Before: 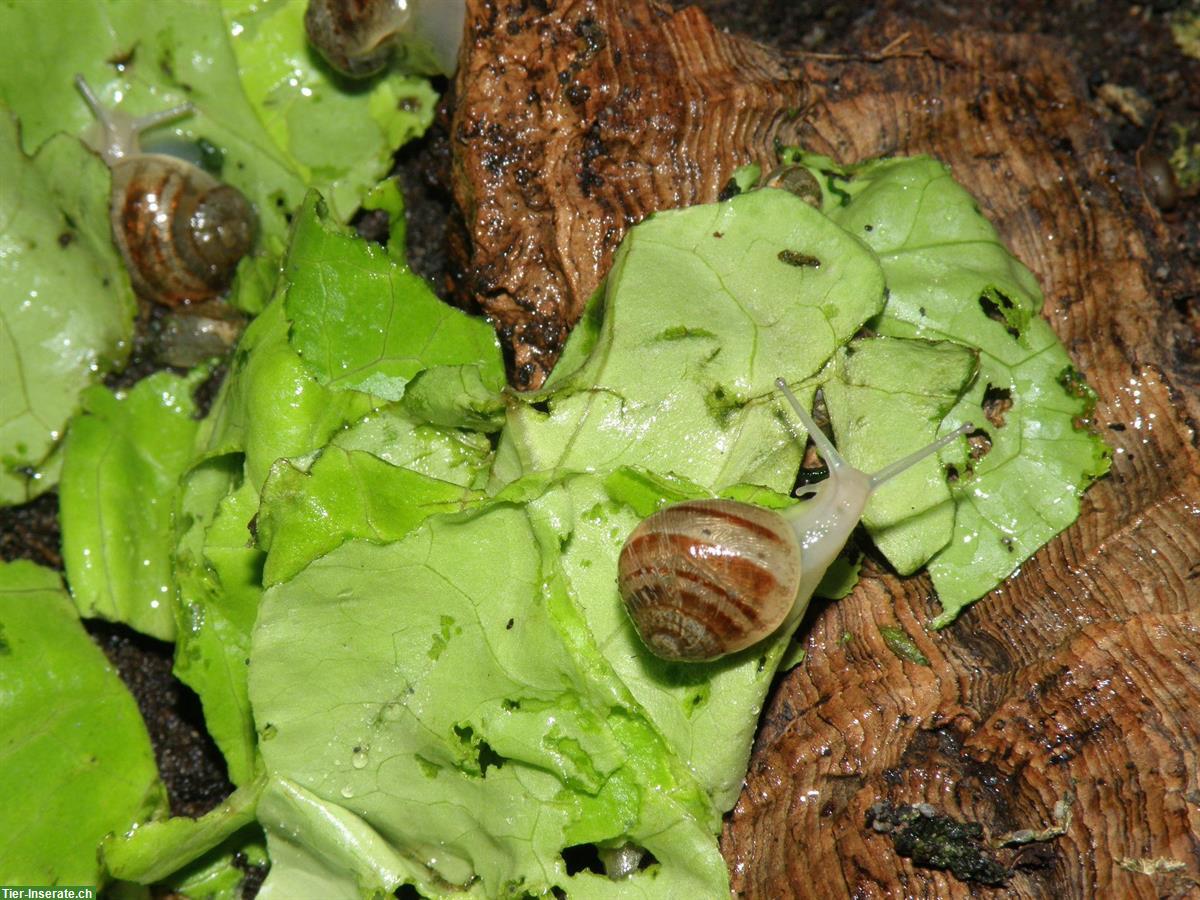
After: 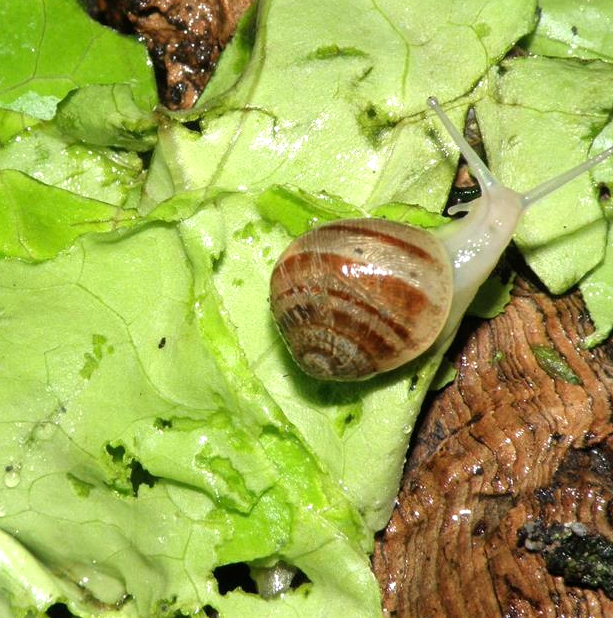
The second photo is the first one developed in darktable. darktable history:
crop and rotate: left 29.072%, top 31.271%, right 19.819%
tone equalizer: -8 EV -0.423 EV, -7 EV -0.358 EV, -6 EV -0.34 EV, -5 EV -0.218 EV, -3 EV 0.205 EV, -2 EV 0.323 EV, -1 EV 0.41 EV, +0 EV 0.432 EV
